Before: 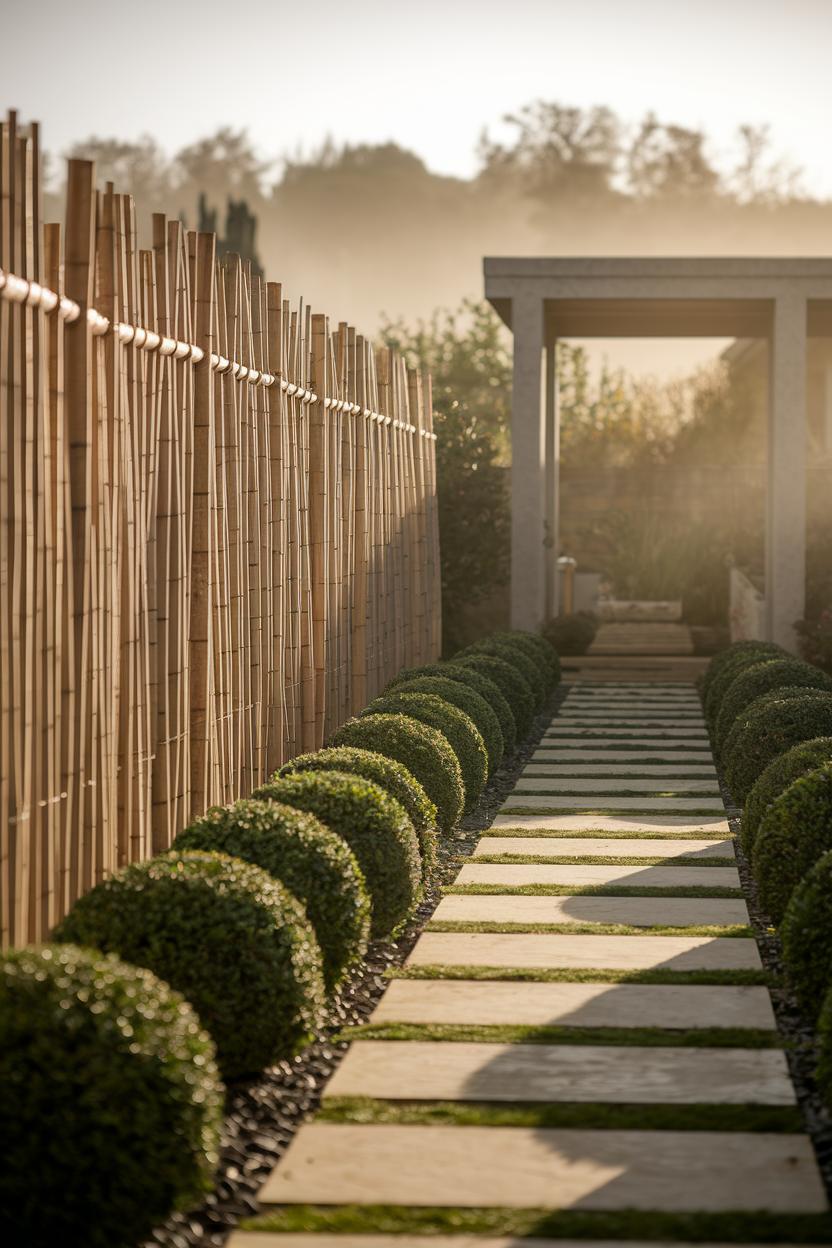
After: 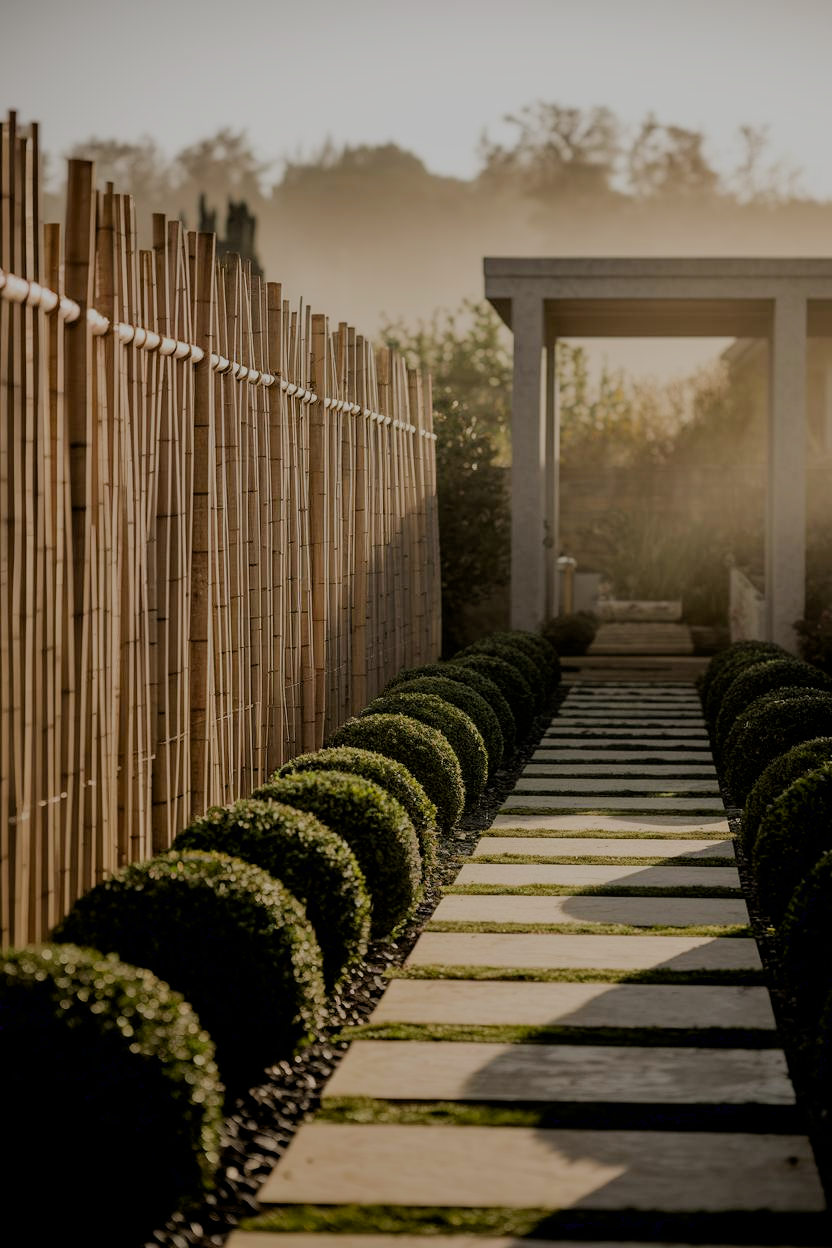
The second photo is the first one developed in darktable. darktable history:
exposure: black level correction 0.011, exposure -0.476 EV, compensate exposure bias true, compensate highlight preservation false
tone equalizer: -7 EV 0.127 EV
filmic rgb: black relative exposure -6.09 EV, white relative exposure 6.96 EV, threshold 2.99 EV, hardness 2.25, enable highlight reconstruction true
